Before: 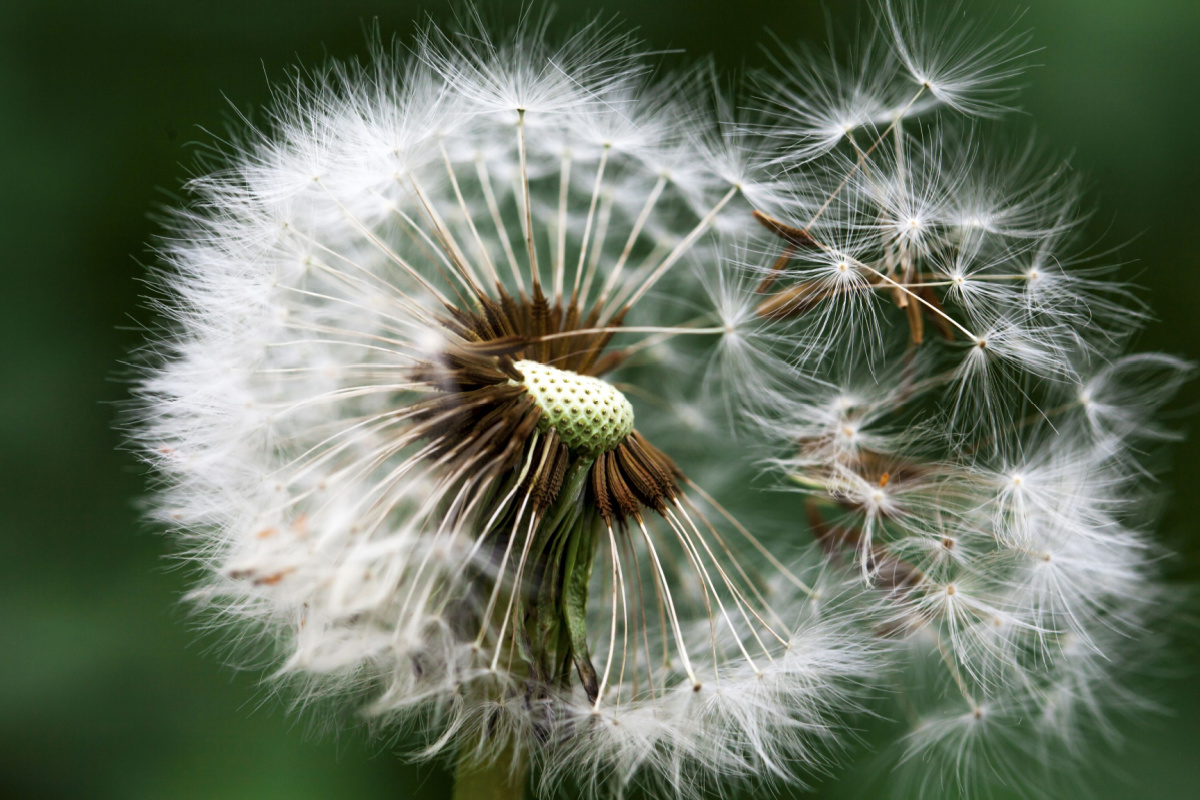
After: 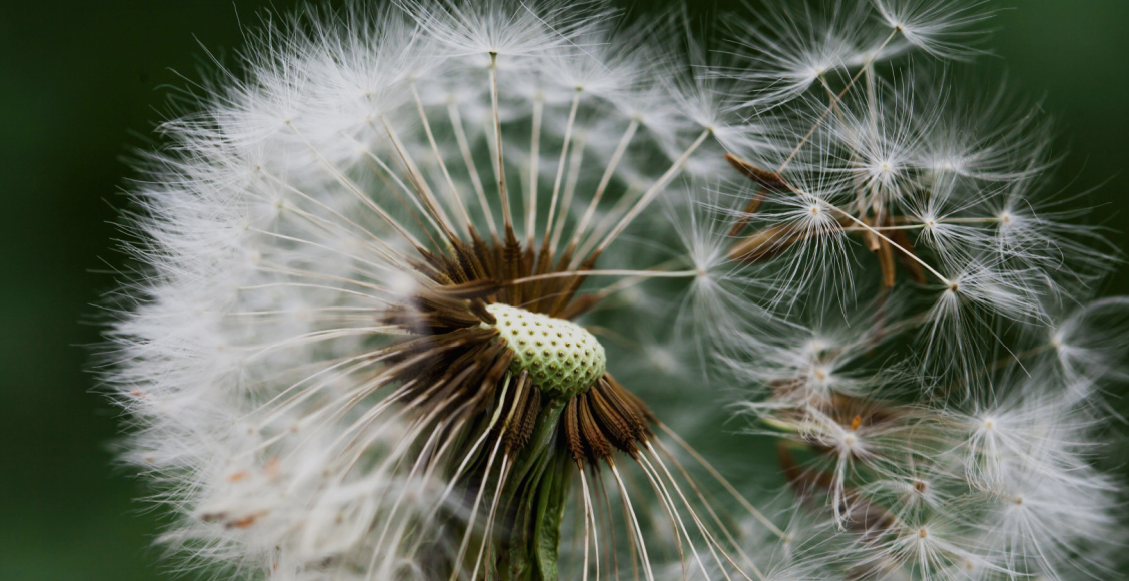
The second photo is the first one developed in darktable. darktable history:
exposure: exposure -0.492 EV, compensate highlight preservation false
crop: left 2.409%, top 7.203%, right 3.44%, bottom 20.127%
contrast brightness saturation: contrast -0.021, brightness -0.01, saturation 0.041
